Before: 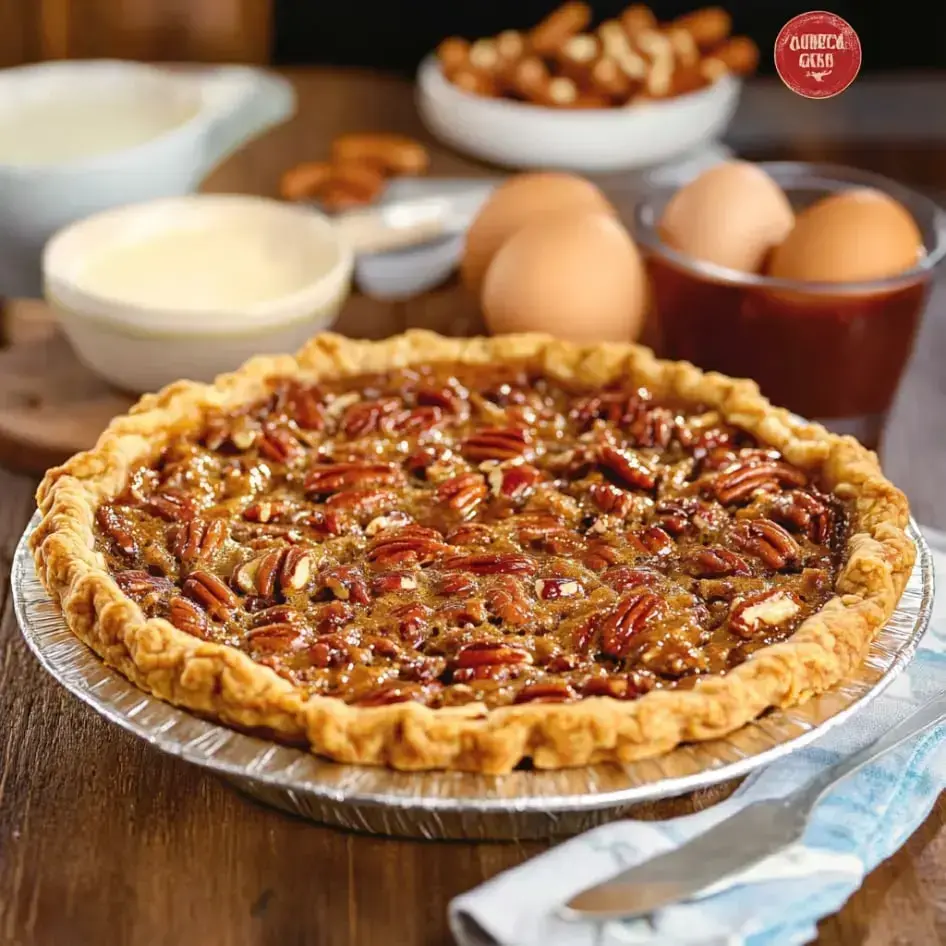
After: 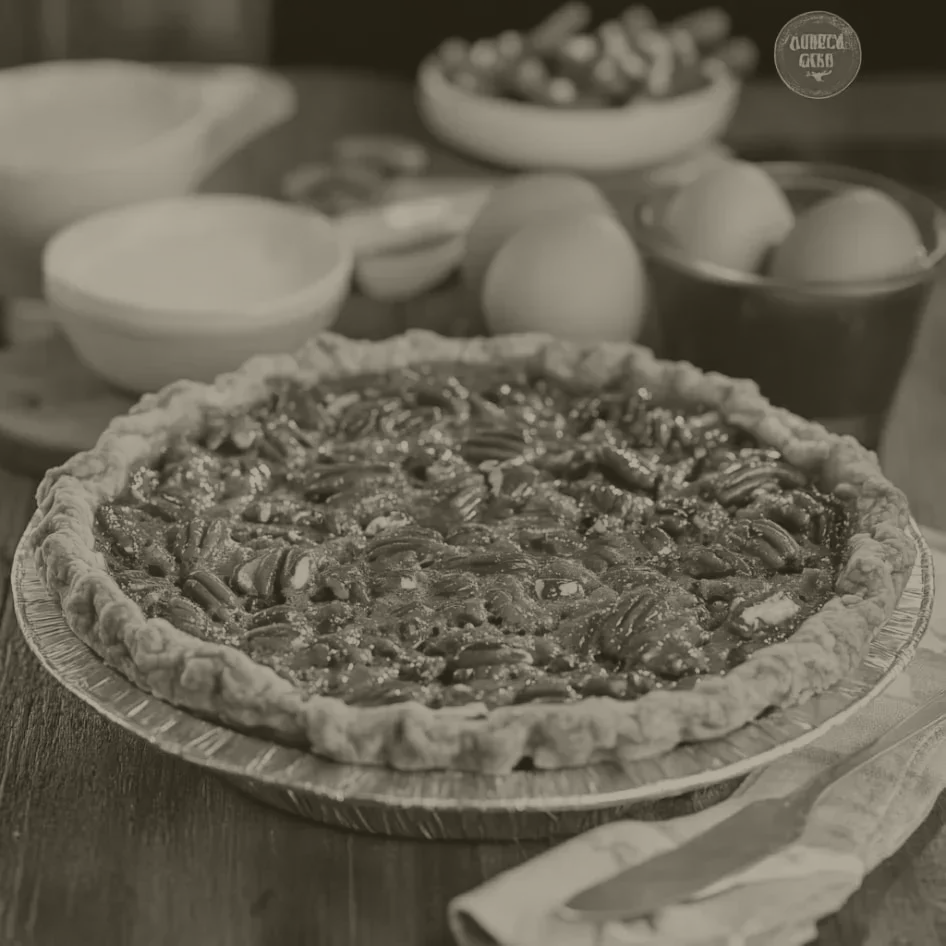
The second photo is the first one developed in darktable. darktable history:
contrast equalizer: y [[0.5 ×6], [0.5 ×6], [0.5 ×6], [0 ×6], [0, 0.039, 0.251, 0.29, 0.293, 0.292]]
colorize: hue 41.44°, saturation 22%, source mix 60%, lightness 10.61%
